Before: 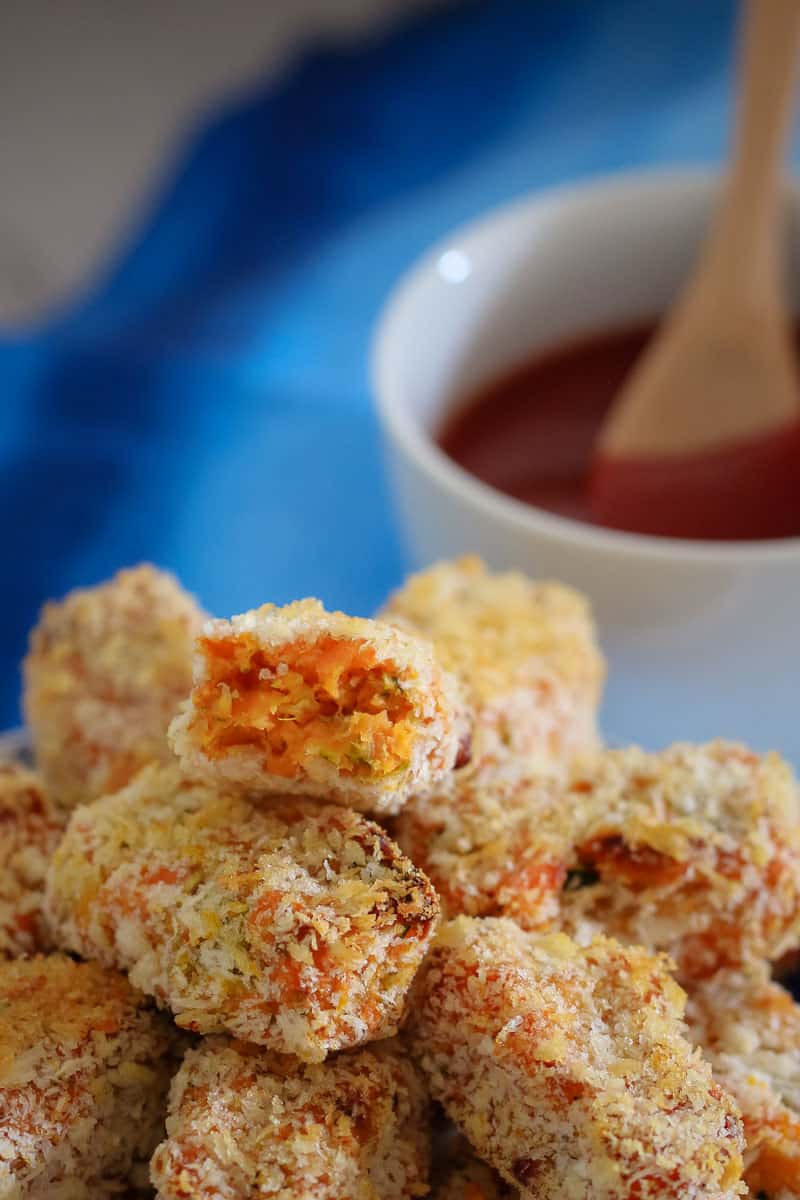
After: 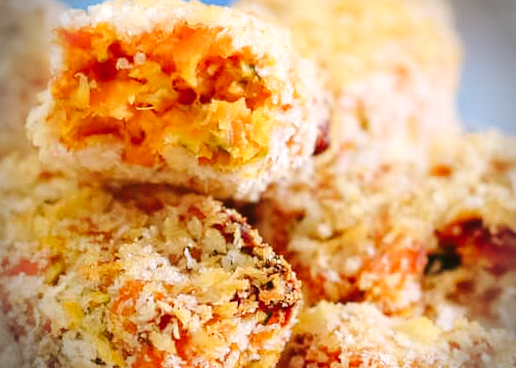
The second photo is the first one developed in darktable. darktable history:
crop: left 18.091%, top 51.13%, right 17.525%, bottom 16.85%
tone curve: curves: ch0 [(0, 0) (0.003, 0.031) (0.011, 0.033) (0.025, 0.036) (0.044, 0.045) (0.069, 0.06) (0.1, 0.079) (0.136, 0.109) (0.177, 0.15) (0.224, 0.192) (0.277, 0.262) (0.335, 0.347) (0.399, 0.433) (0.468, 0.528) (0.543, 0.624) (0.623, 0.705) (0.709, 0.788) (0.801, 0.865) (0.898, 0.933) (1, 1)], preserve colors none
vignetting: fall-off start 88.03%, fall-off radius 24.9%
color correction: highlights a* 3.12, highlights b* -1.55, shadows a* -0.101, shadows b* 2.52, saturation 0.98
exposure: exposure 0.4 EV, compensate highlight preservation false
rotate and perspective: rotation -1°, crop left 0.011, crop right 0.989, crop top 0.025, crop bottom 0.975
color balance rgb: on, module defaults
